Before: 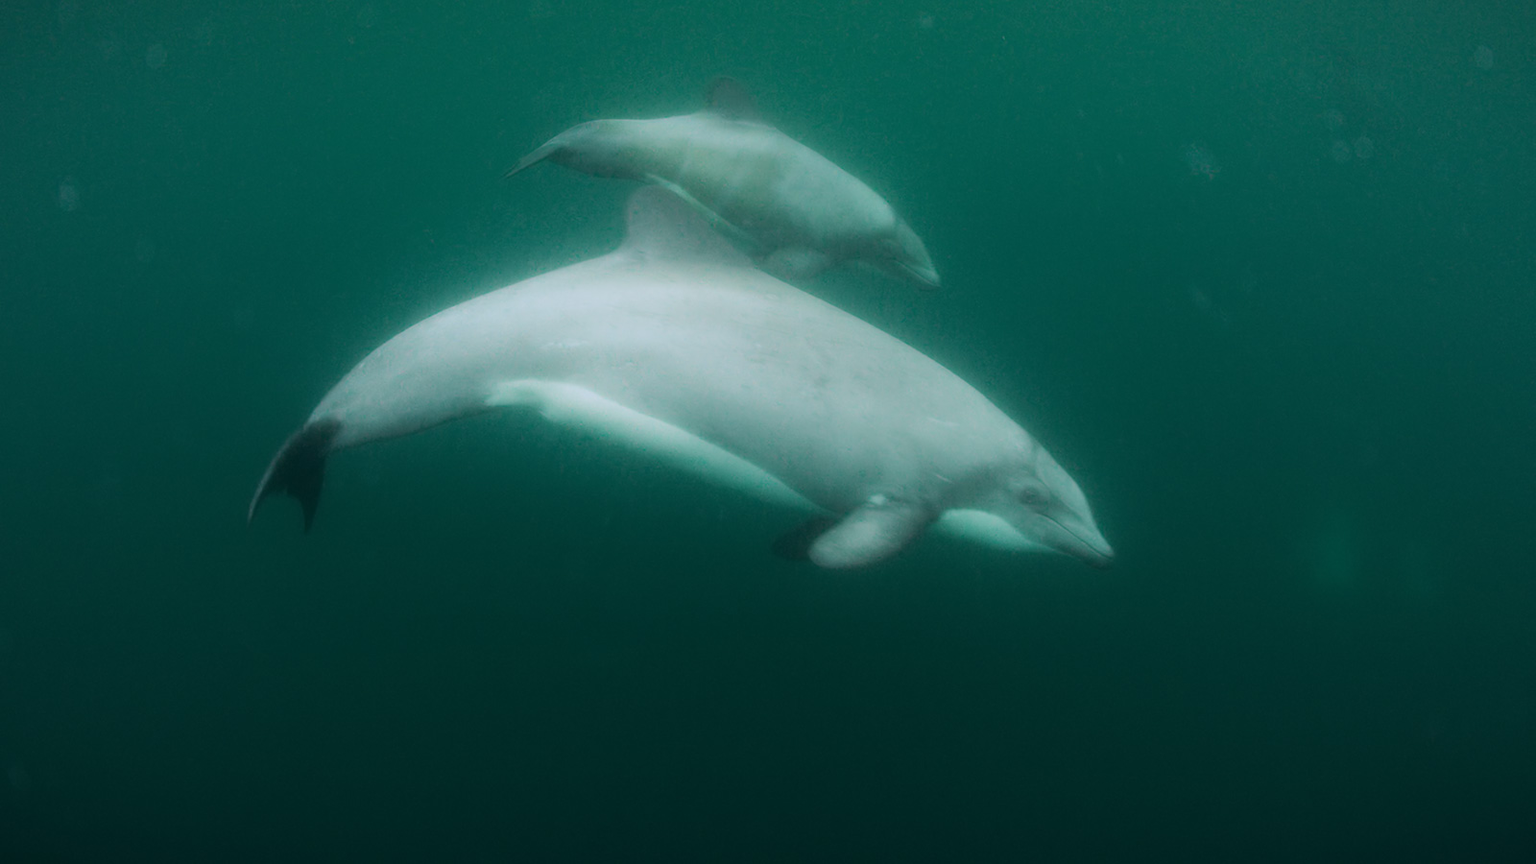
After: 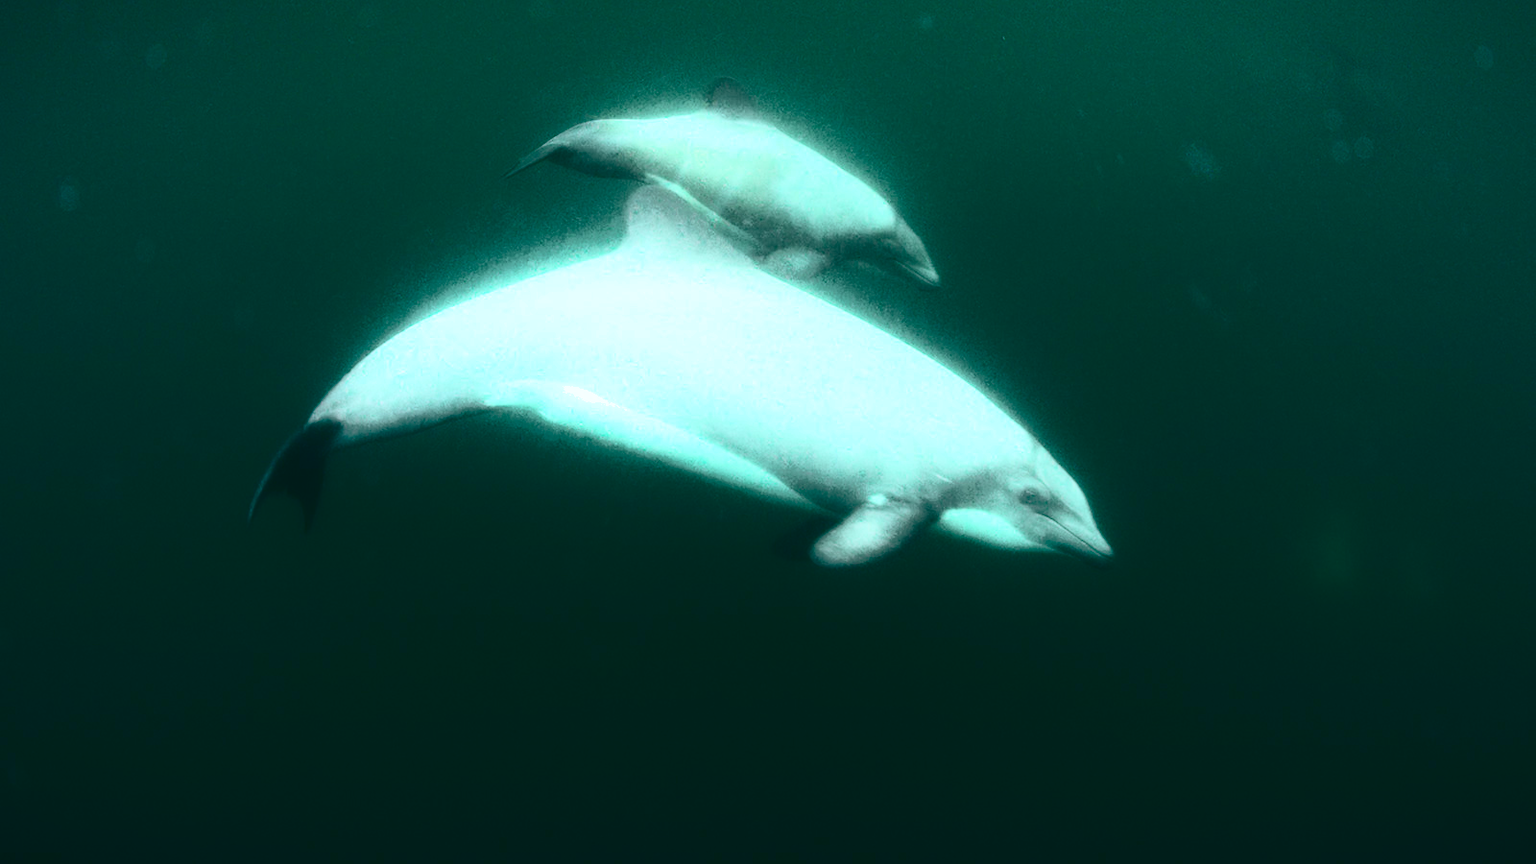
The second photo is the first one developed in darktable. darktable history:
tone equalizer: -8 EV 0 EV, -7 EV -0.002 EV, -6 EV 0.005 EV, -5 EV -0.033 EV, -4 EV -0.102 EV, -3 EV -0.136 EV, -2 EV 0.257 EV, -1 EV 0.713 EV, +0 EV 0.472 EV
shadows and highlights: on, module defaults
contrast brightness saturation: contrast 0.939, brightness 0.204
